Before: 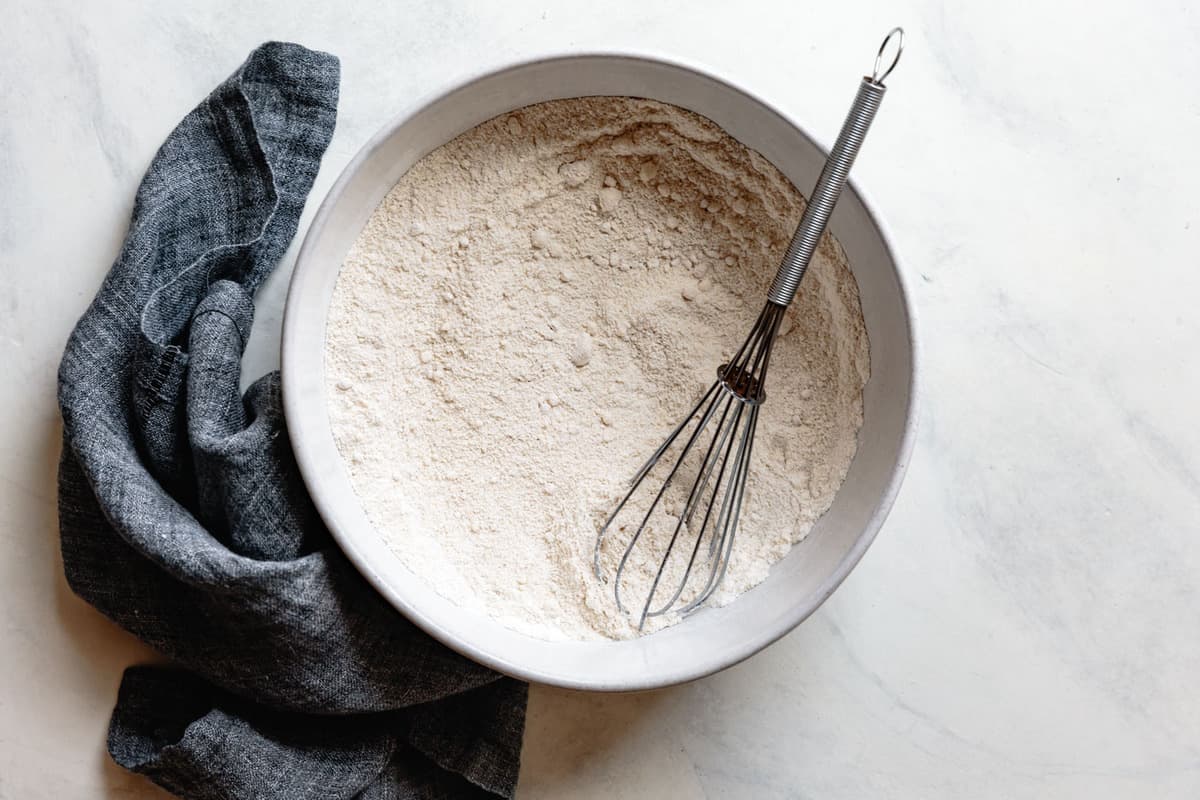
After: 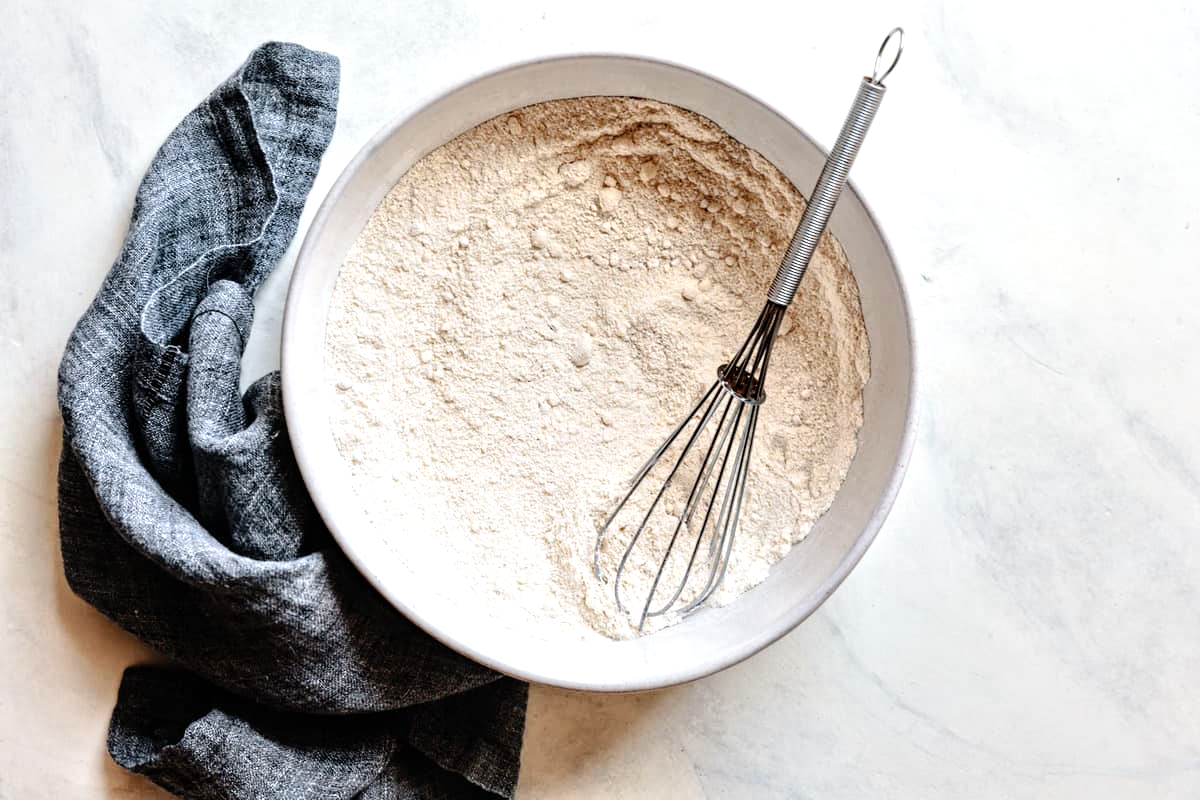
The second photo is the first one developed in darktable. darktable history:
tone equalizer: -7 EV 0.159 EV, -6 EV 0.636 EV, -5 EV 1.12 EV, -4 EV 1.34 EV, -3 EV 1.14 EV, -2 EV 0.6 EV, -1 EV 0.148 EV, smoothing diameter 2.01%, edges refinement/feathering 24.62, mask exposure compensation -1.57 EV, filter diffusion 5
local contrast: highlights 106%, shadows 99%, detail 119%, midtone range 0.2
